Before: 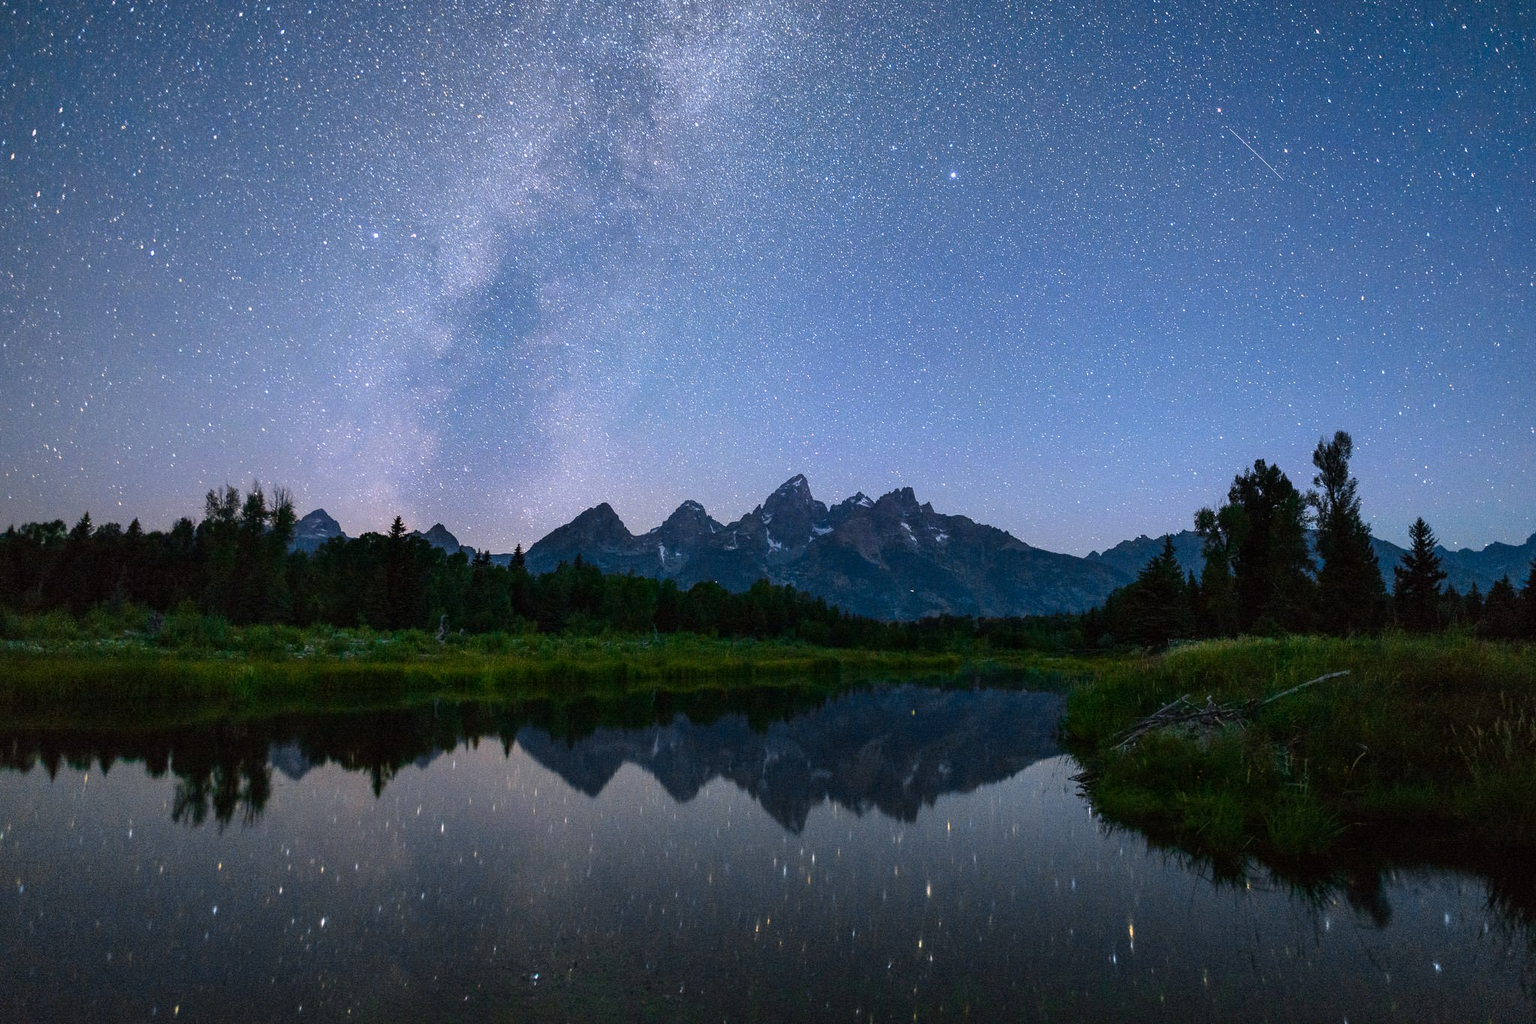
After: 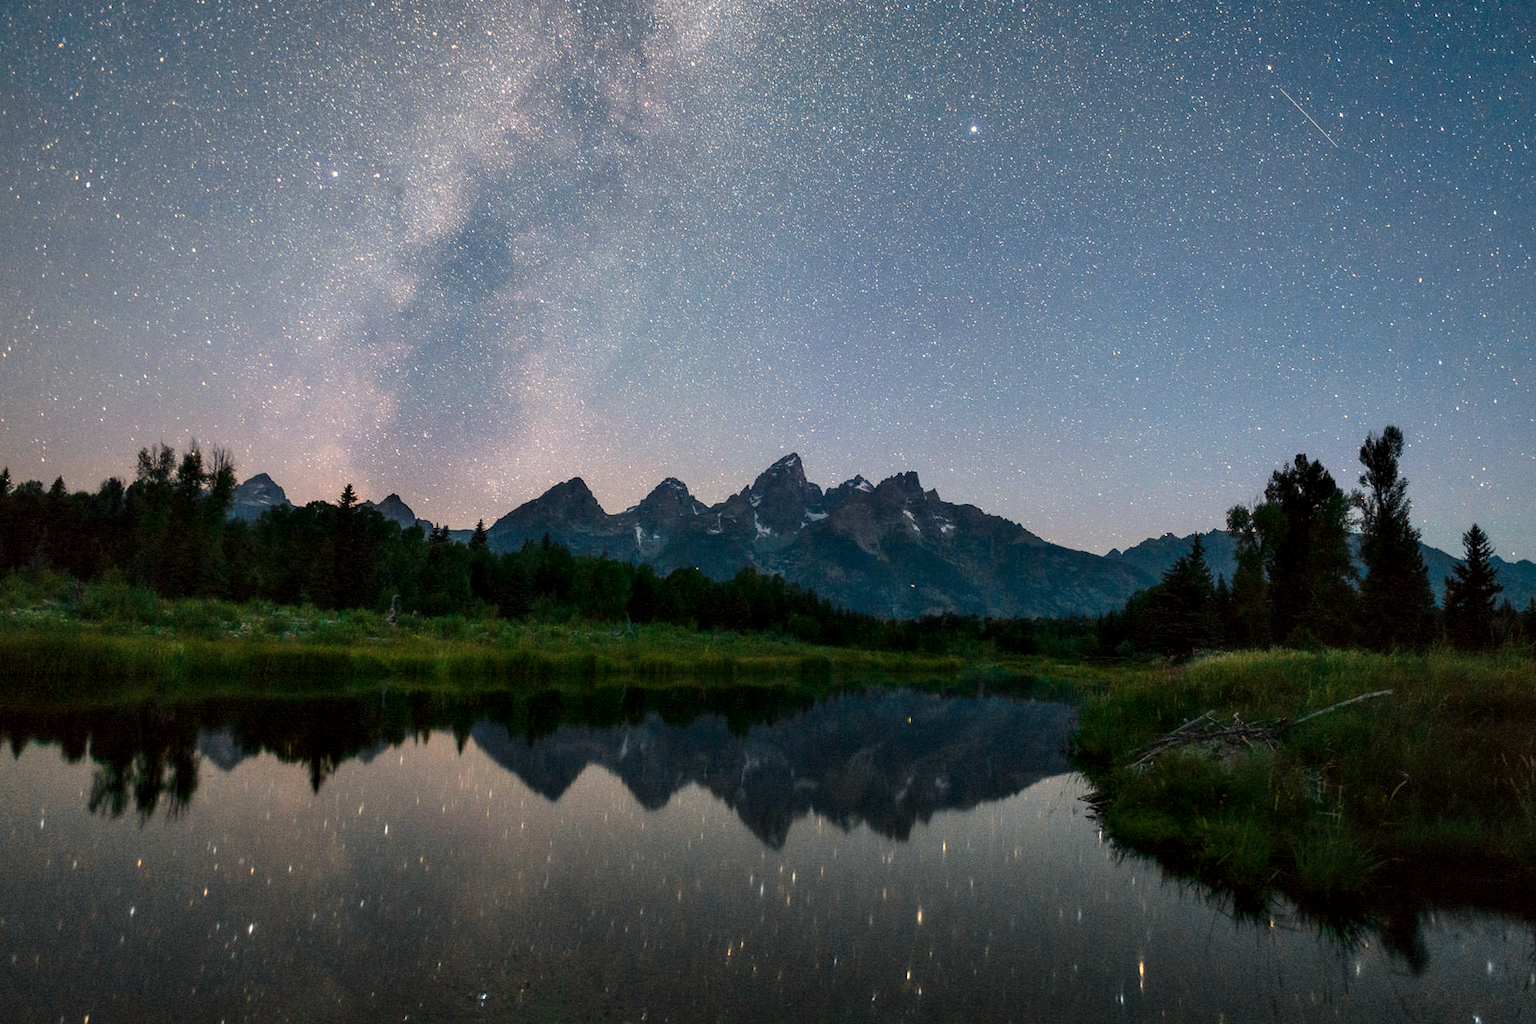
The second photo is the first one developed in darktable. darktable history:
white balance: red 1.123, blue 0.83
crop and rotate: angle -1.96°, left 3.097%, top 4.154%, right 1.586%, bottom 0.529%
contrast equalizer: y [[0.514, 0.573, 0.581, 0.508, 0.5, 0.5], [0.5 ×6], [0.5 ×6], [0 ×6], [0 ×6]], mix 0.79
